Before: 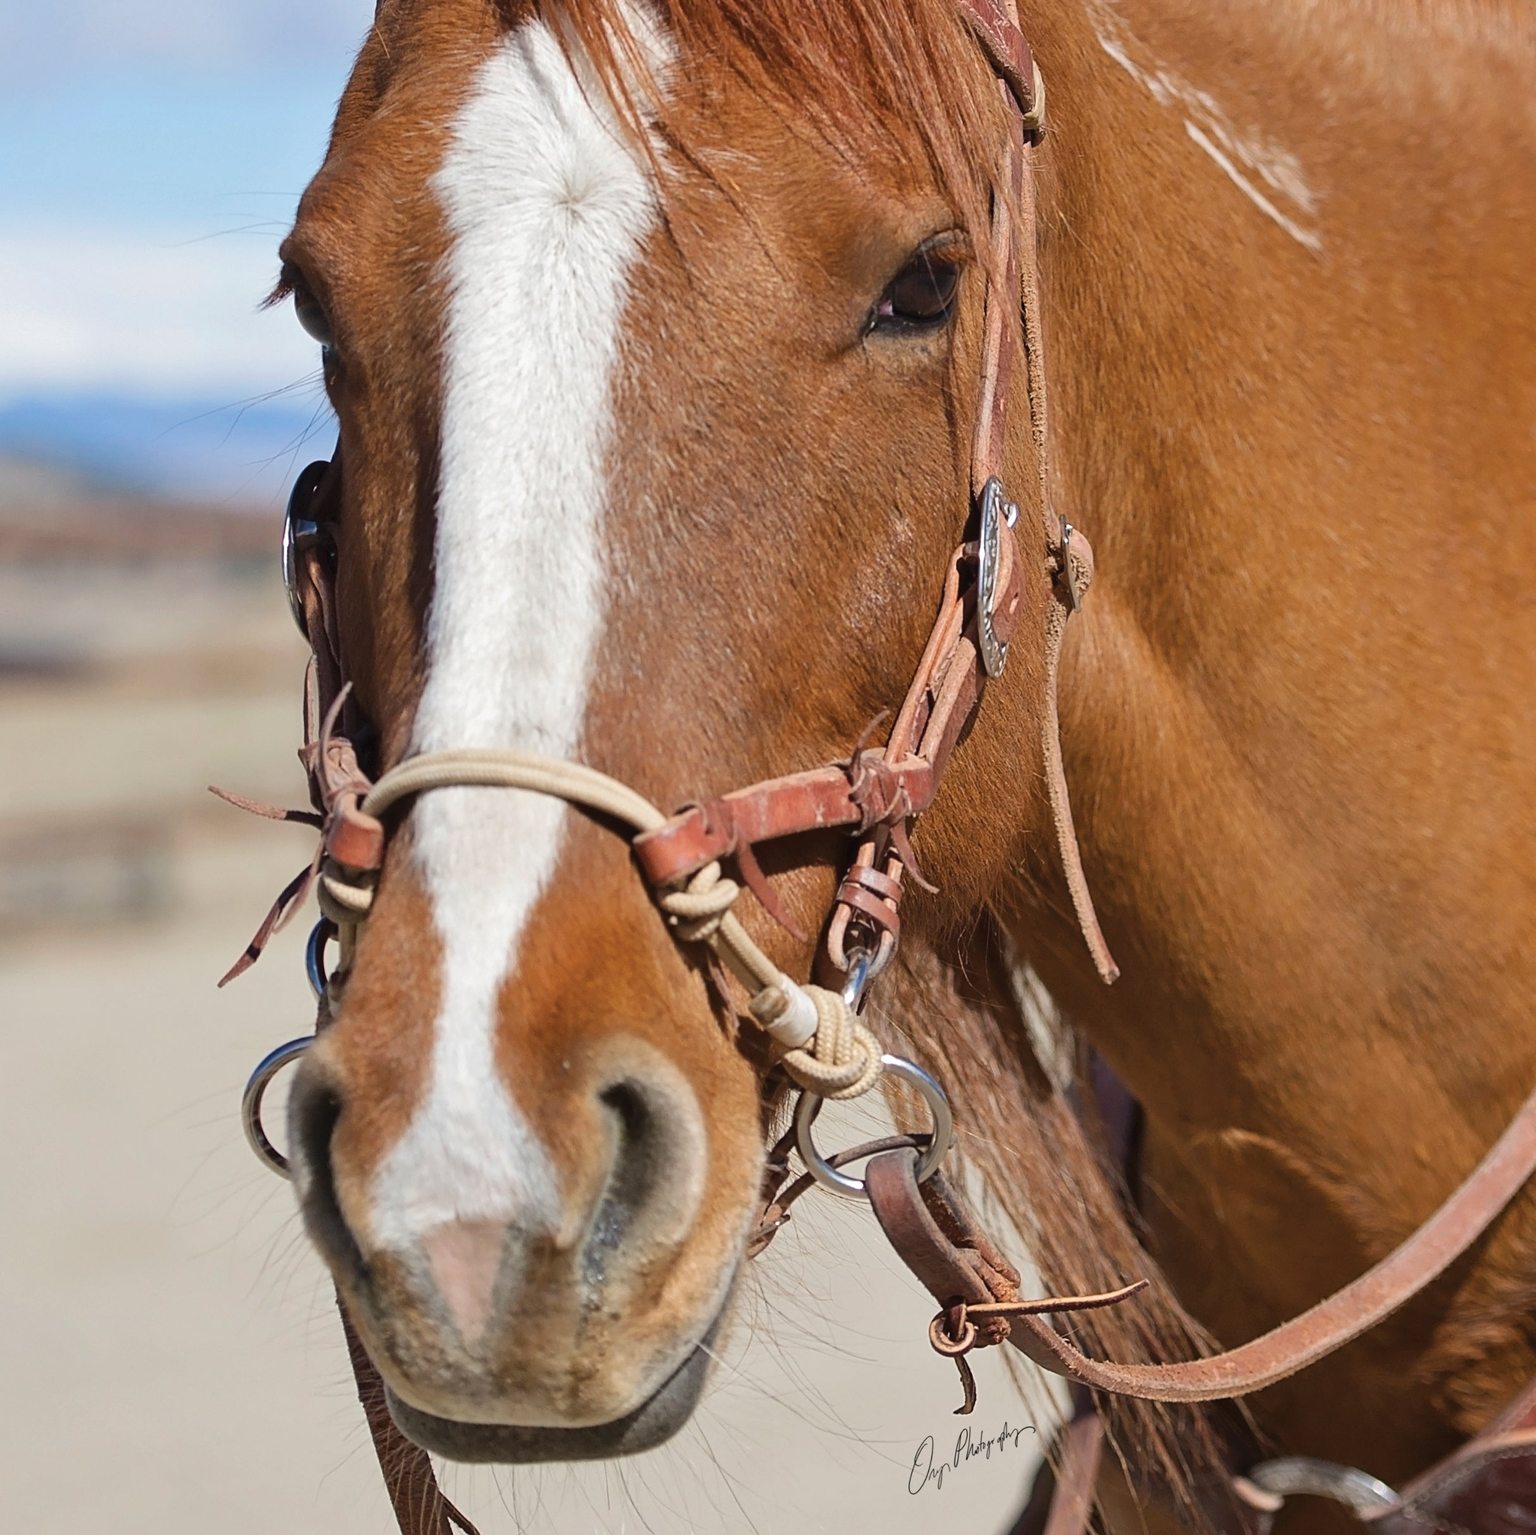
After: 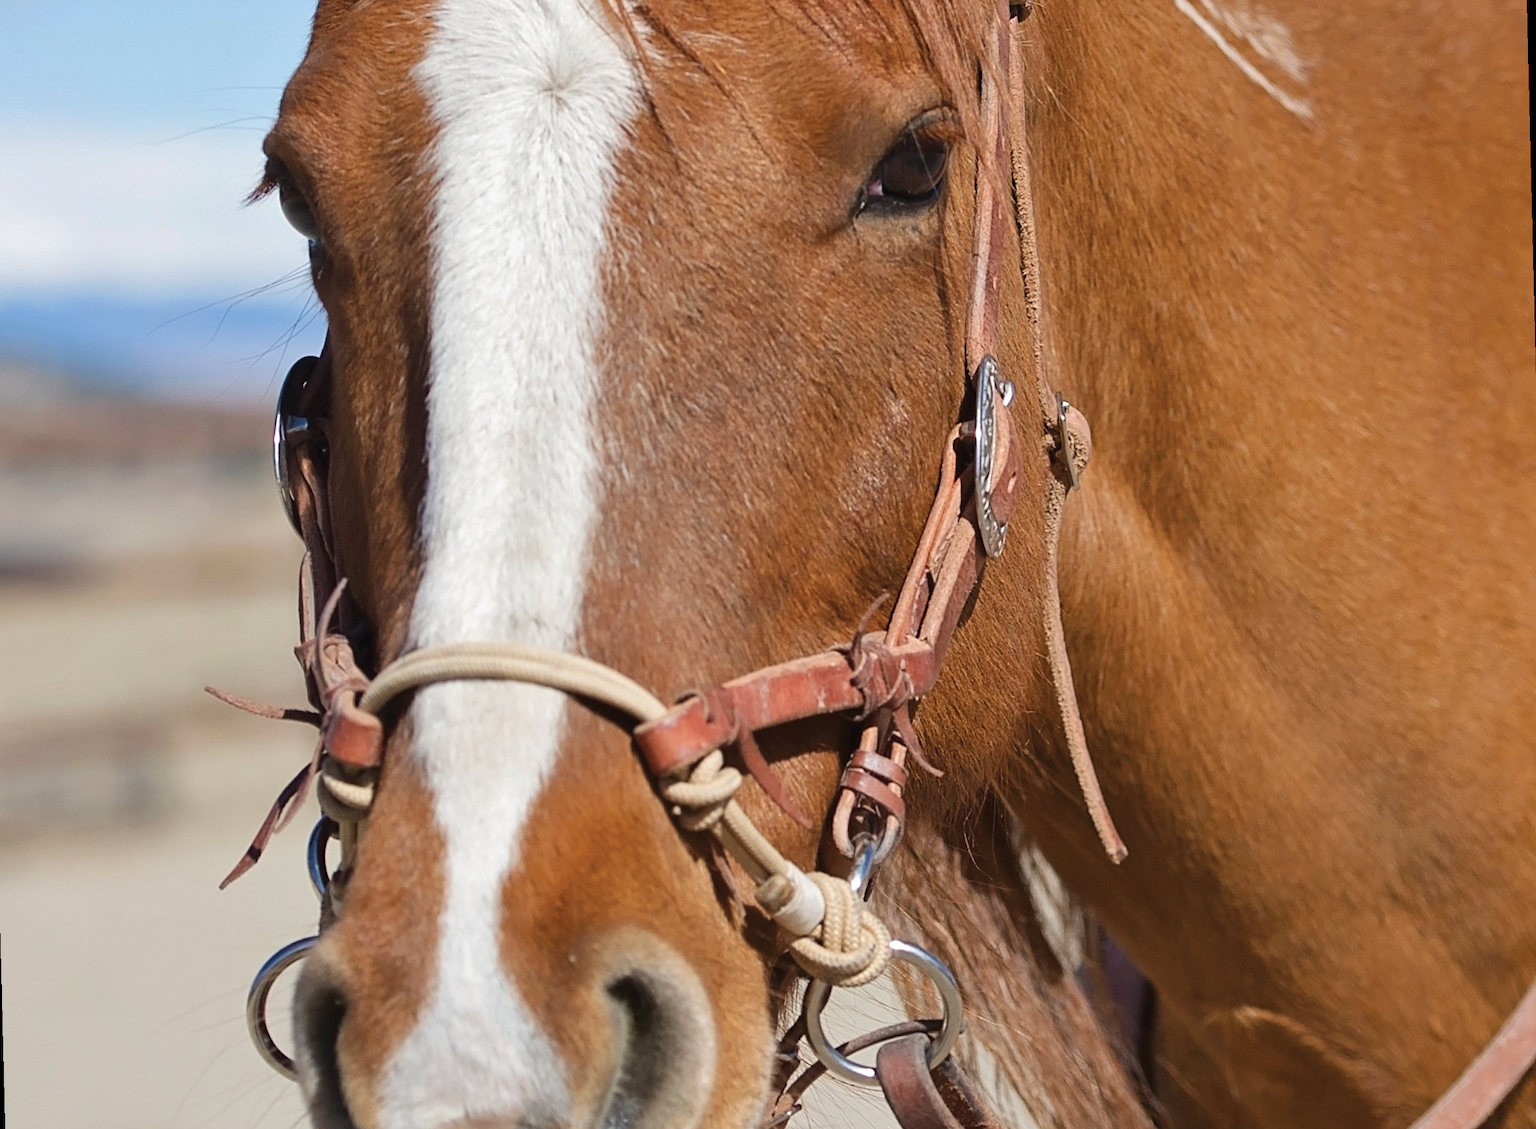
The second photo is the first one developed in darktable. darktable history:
rotate and perspective: rotation -1.42°, crop left 0.016, crop right 0.984, crop top 0.035, crop bottom 0.965
crop: top 5.667%, bottom 17.637%
